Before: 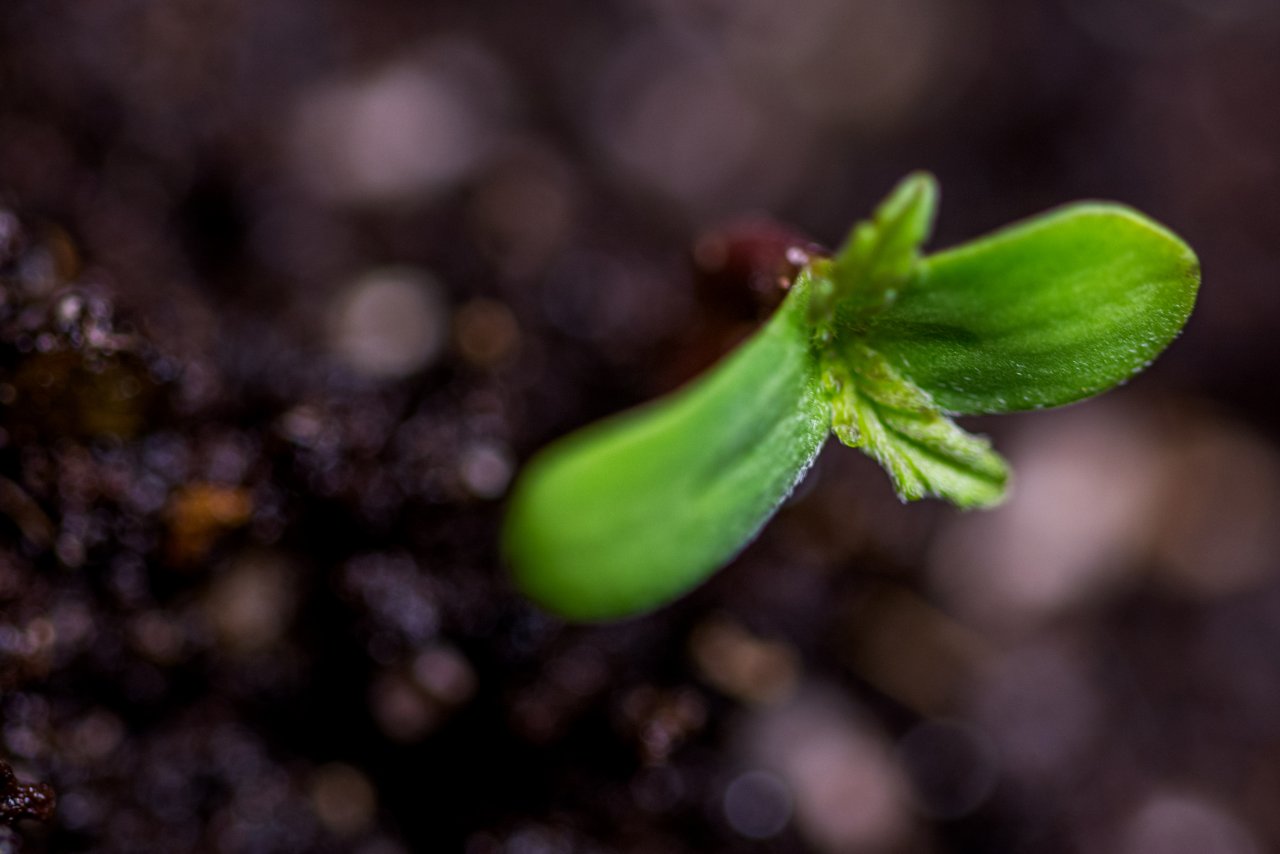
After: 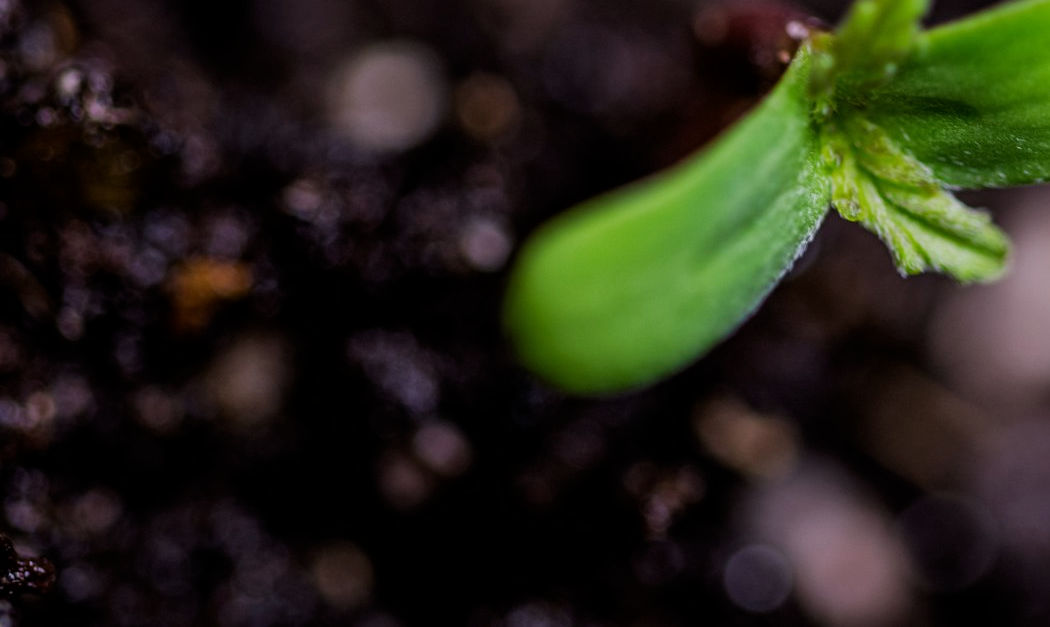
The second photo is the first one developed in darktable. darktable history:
crop: top 26.531%, right 17.959%
filmic rgb: hardness 4.17
